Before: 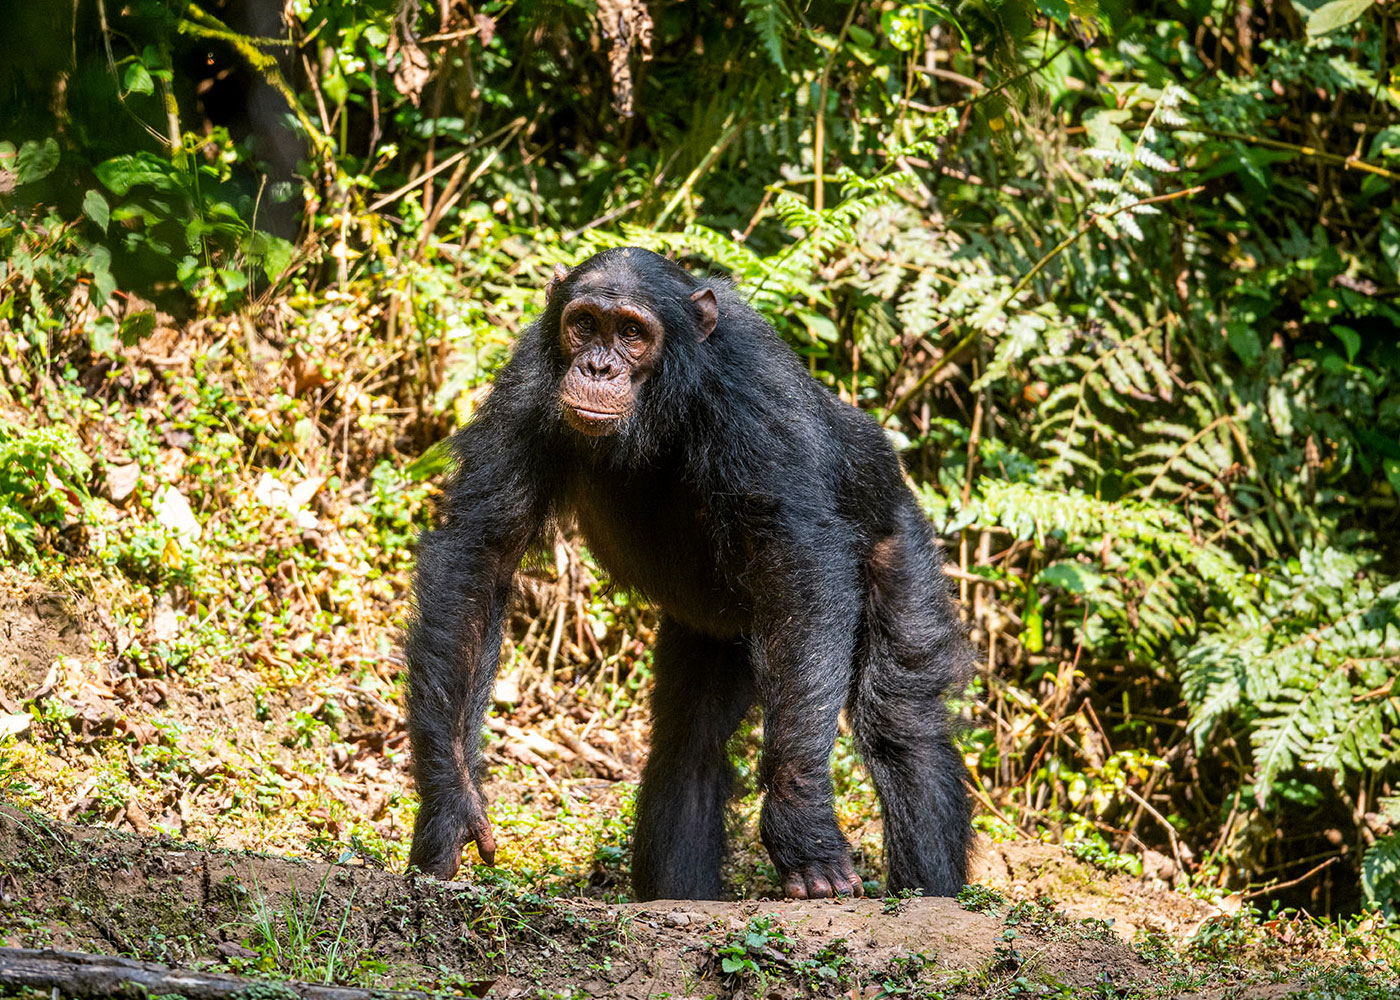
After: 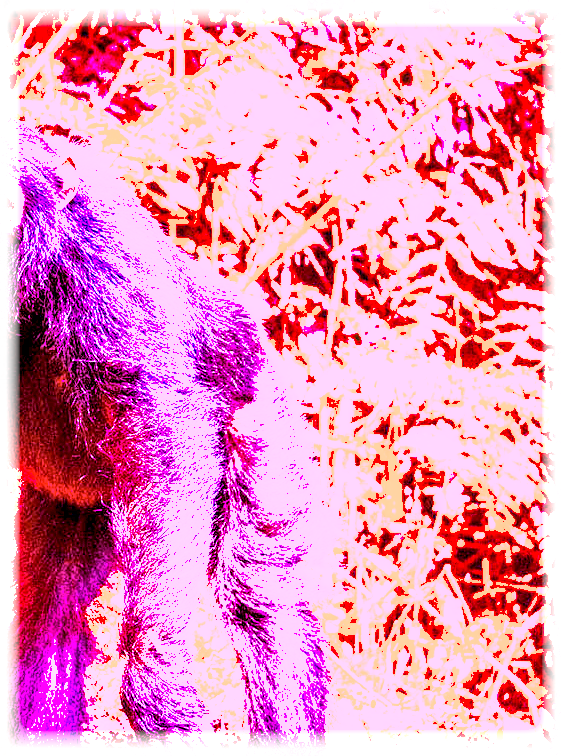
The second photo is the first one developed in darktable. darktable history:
shadows and highlights: on, module defaults
local contrast: highlights 60%, shadows 60%, detail 160%
crop: left 45.721%, top 13.393%, right 14.118%, bottom 10.01%
vignetting: fall-off start 93%, fall-off radius 5%, brightness 1, saturation -0.49, automatic ratio true, width/height ratio 1.332, shape 0.04, unbound false
white balance: red 8, blue 8
